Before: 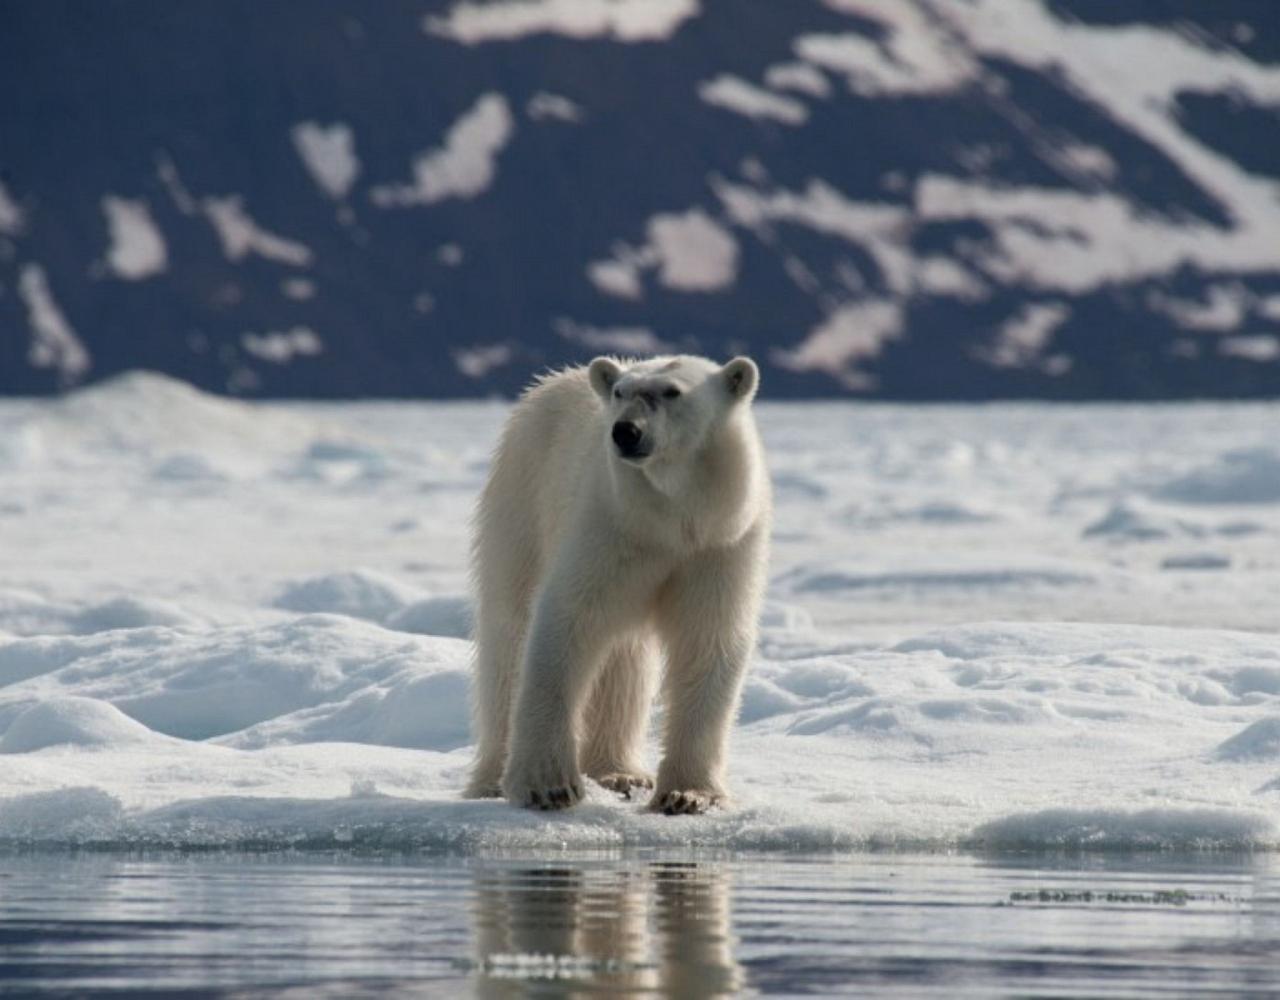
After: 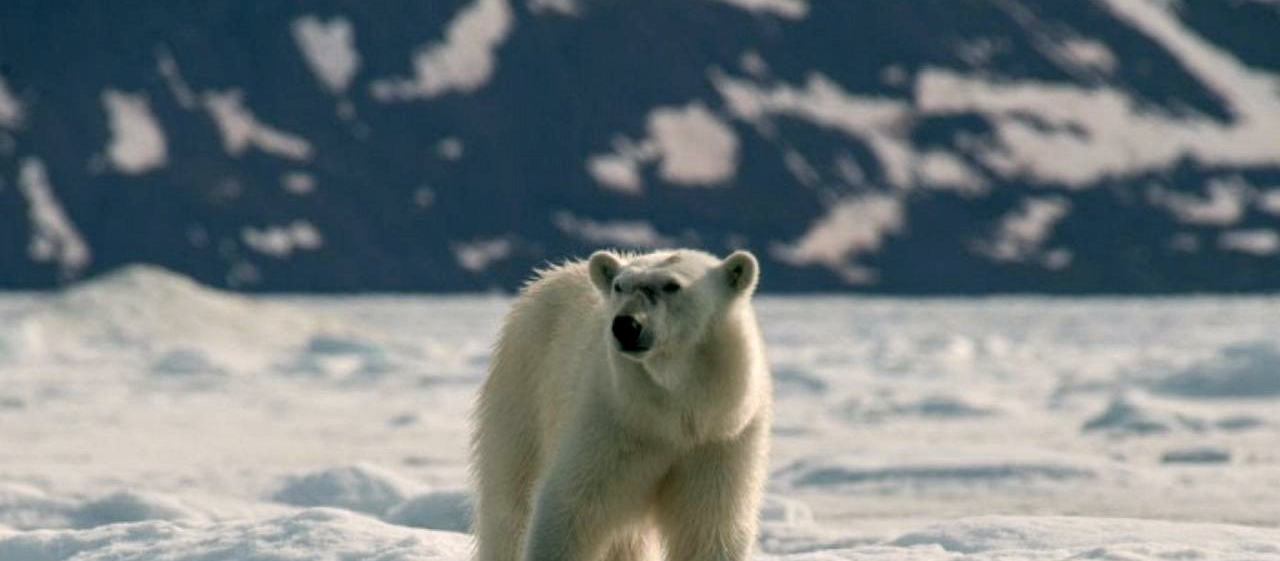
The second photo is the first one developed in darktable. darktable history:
color balance: output saturation 120%
crop and rotate: top 10.605%, bottom 33.274%
local contrast: detail 130%
color correction: highlights a* 4.02, highlights b* 4.98, shadows a* -7.55, shadows b* 4.98
shadows and highlights: radius 331.84, shadows 53.55, highlights -100, compress 94.63%, highlights color adjustment 73.23%, soften with gaussian
